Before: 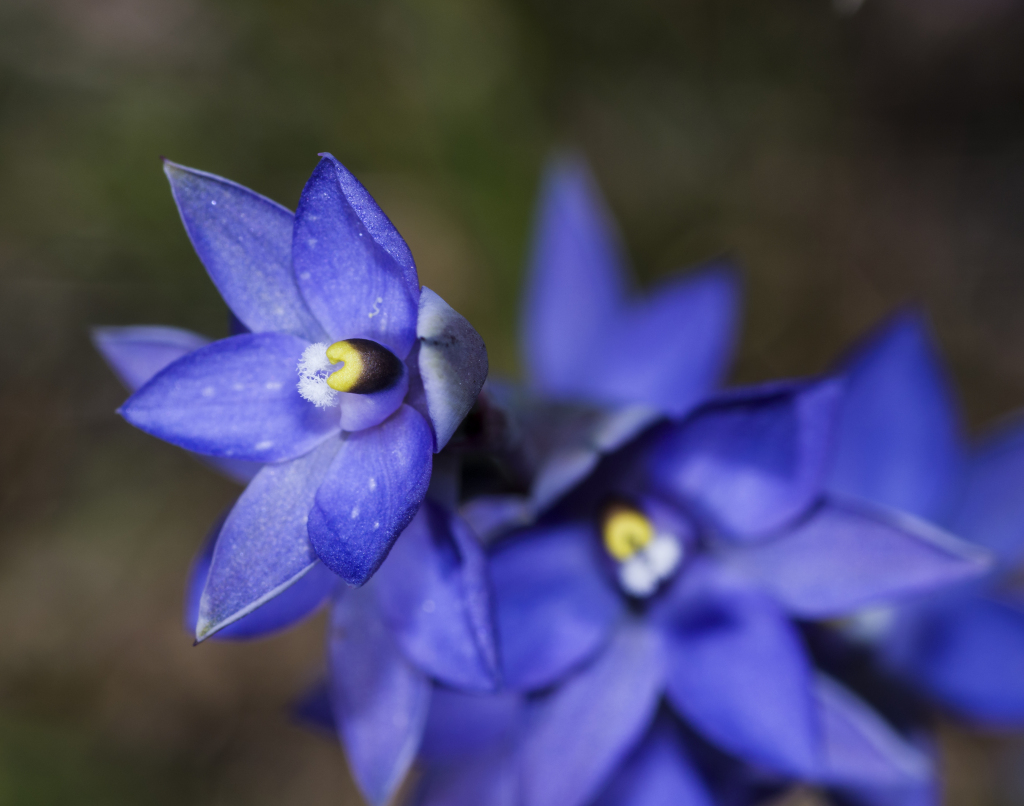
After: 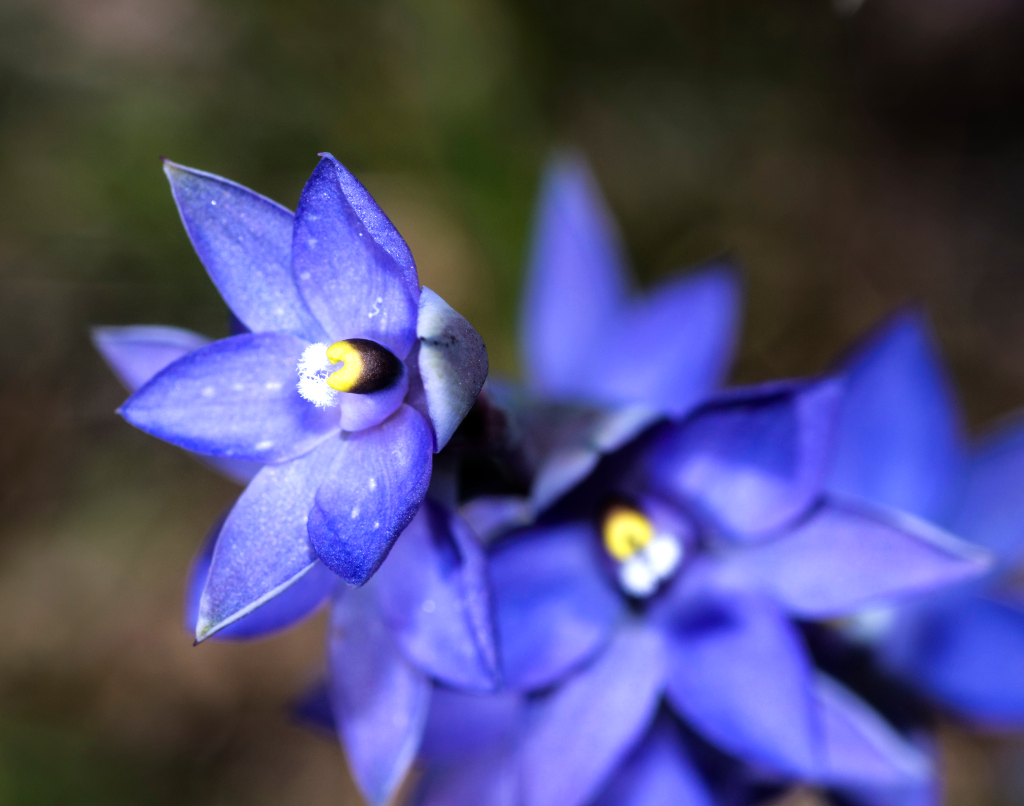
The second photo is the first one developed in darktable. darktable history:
tone equalizer: -8 EV -0.762 EV, -7 EV -0.697 EV, -6 EV -0.616 EV, -5 EV -0.414 EV, -3 EV 0.381 EV, -2 EV 0.6 EV, -1 EV 0.679 EV, +0 EV 0.766 EV
